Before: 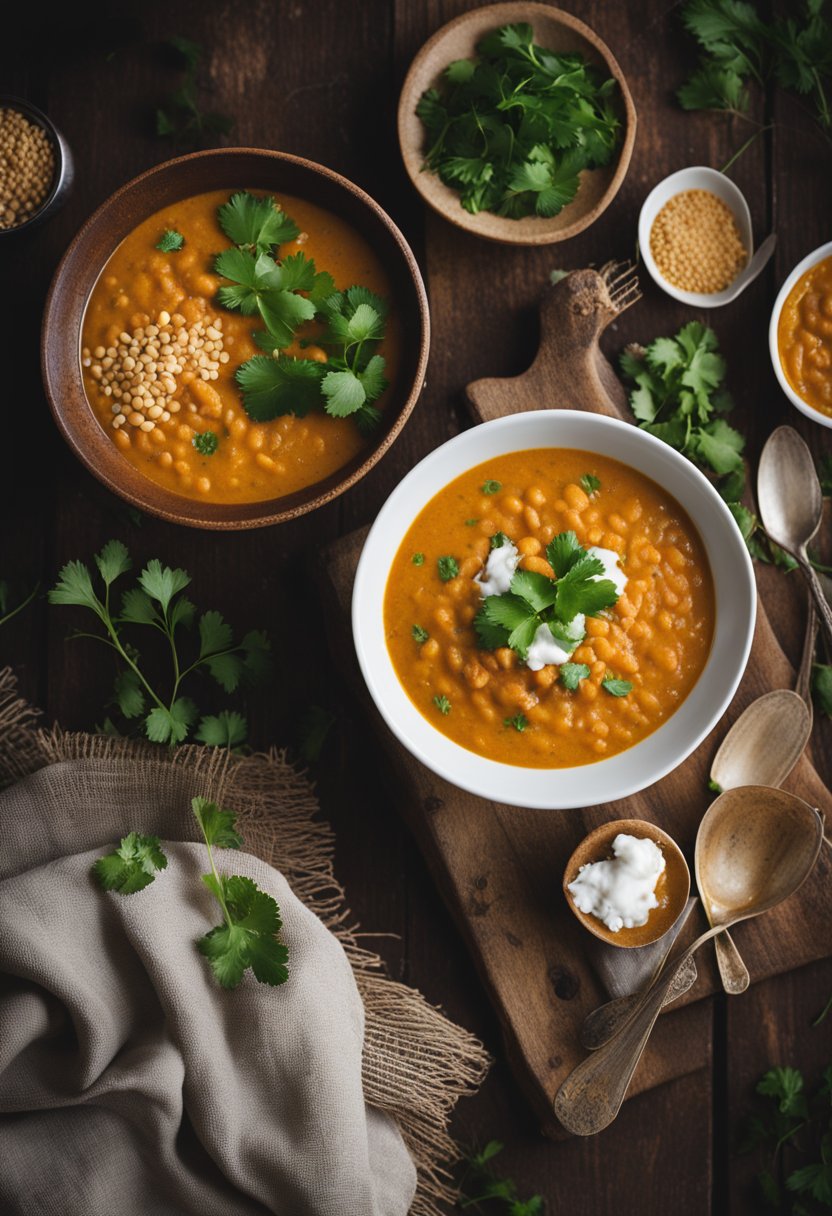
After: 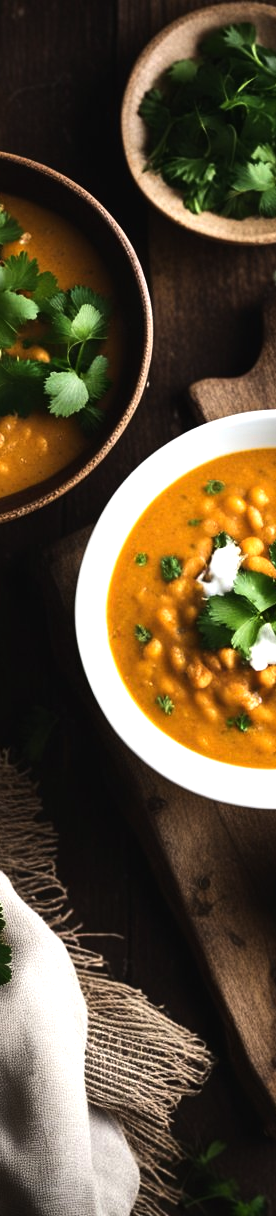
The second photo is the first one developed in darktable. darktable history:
tone equalizer: -8 EV -1.08 EV, -7 EV -1.01 EV, -6 EV -0.867 EV, -5 EV -0.578 EV, -3 EV 0.578 EV, -2 EV 0.867 EV, -1 EV 1.01 EV, +0 EV 1.08 EV, edges refinement/feathering 500, mask exposure compensation -1.57 EV, preserve details no
crop: left 33.36%, right 33.36%
